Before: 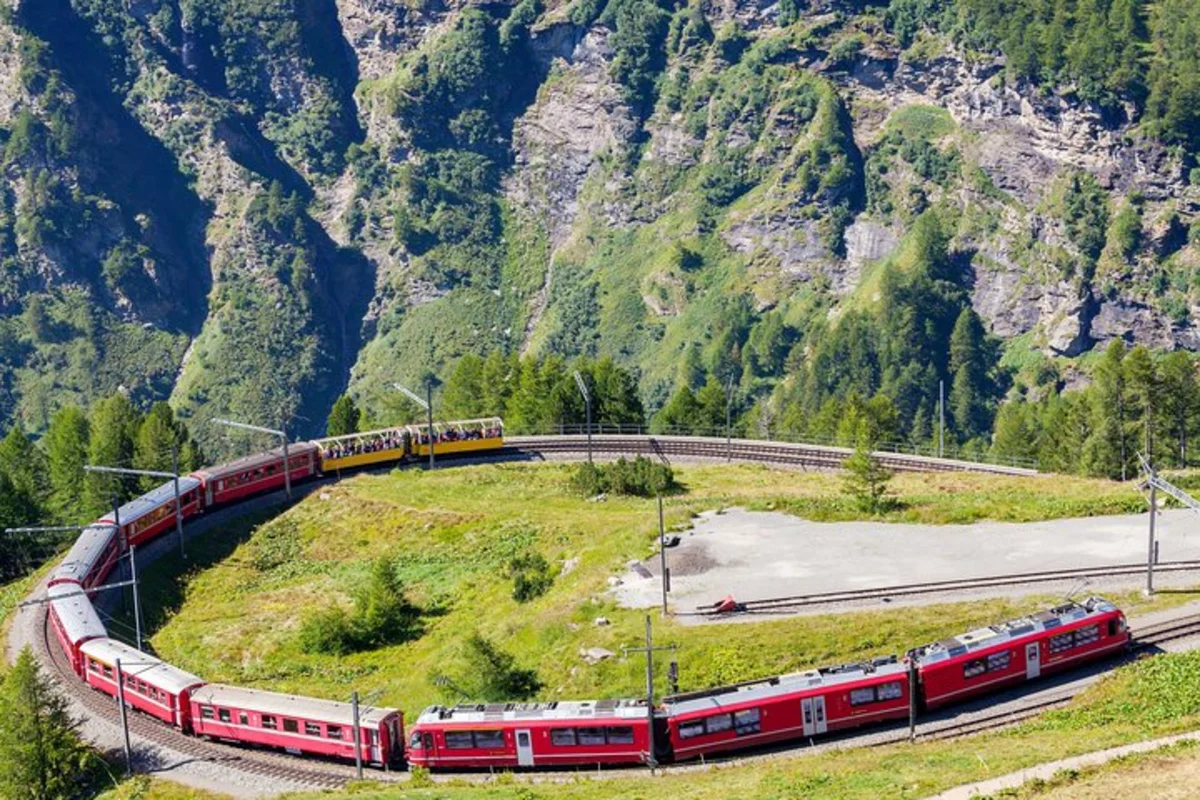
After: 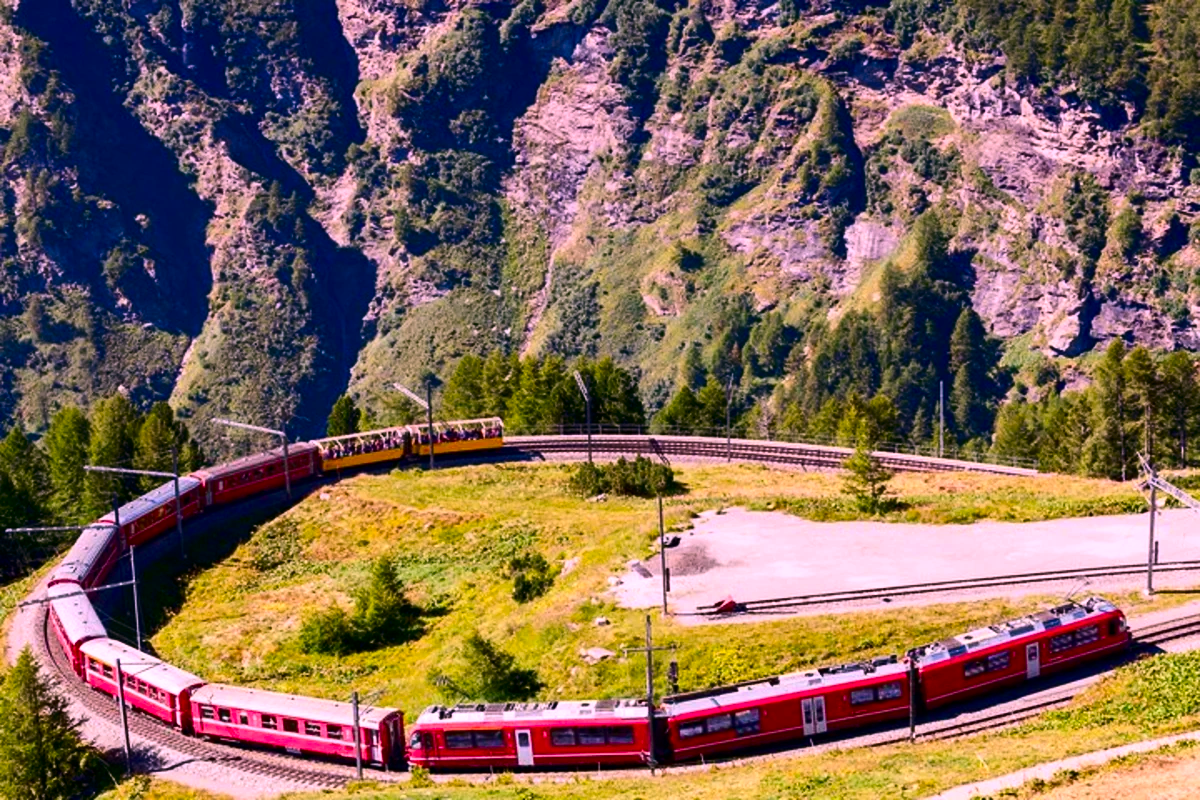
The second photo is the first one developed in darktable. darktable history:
white balance: red 1.188, blue 1.11
graduated density: density 0.38 EV, hardness 21%, rotation -6.11°, saturation 32%
contrast brightness saturation: contrast 0.22, brightness -0.19, saturation 0.24
